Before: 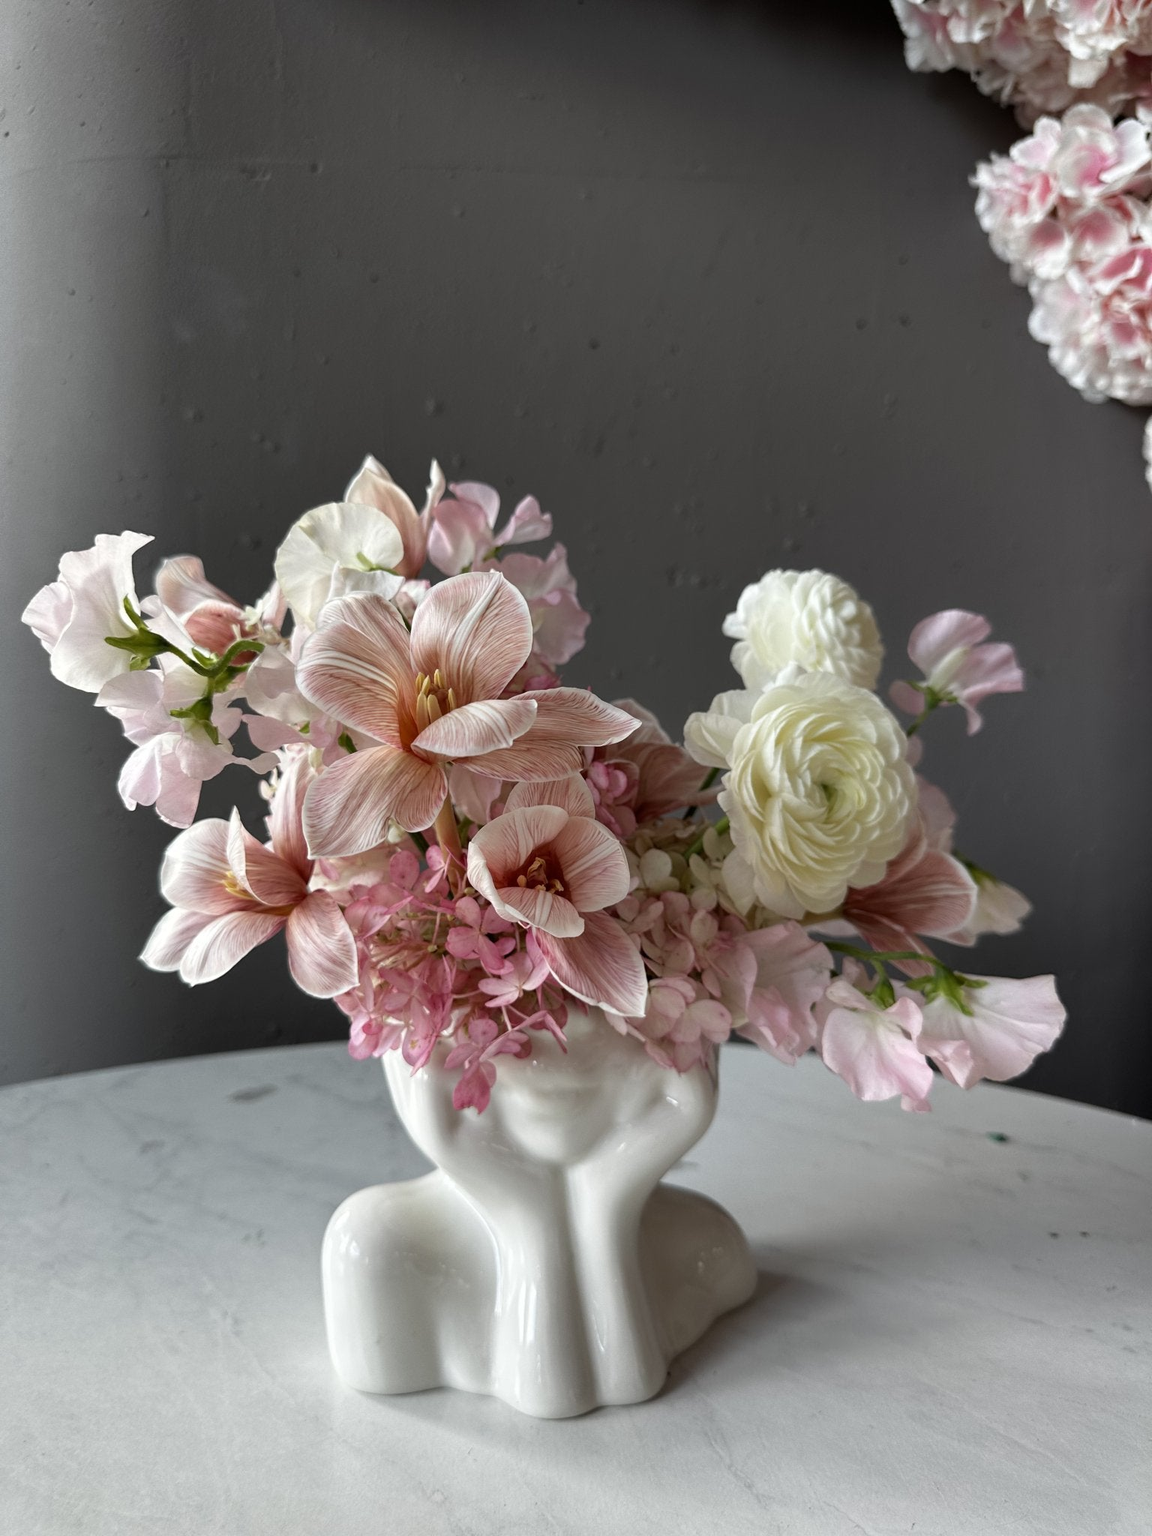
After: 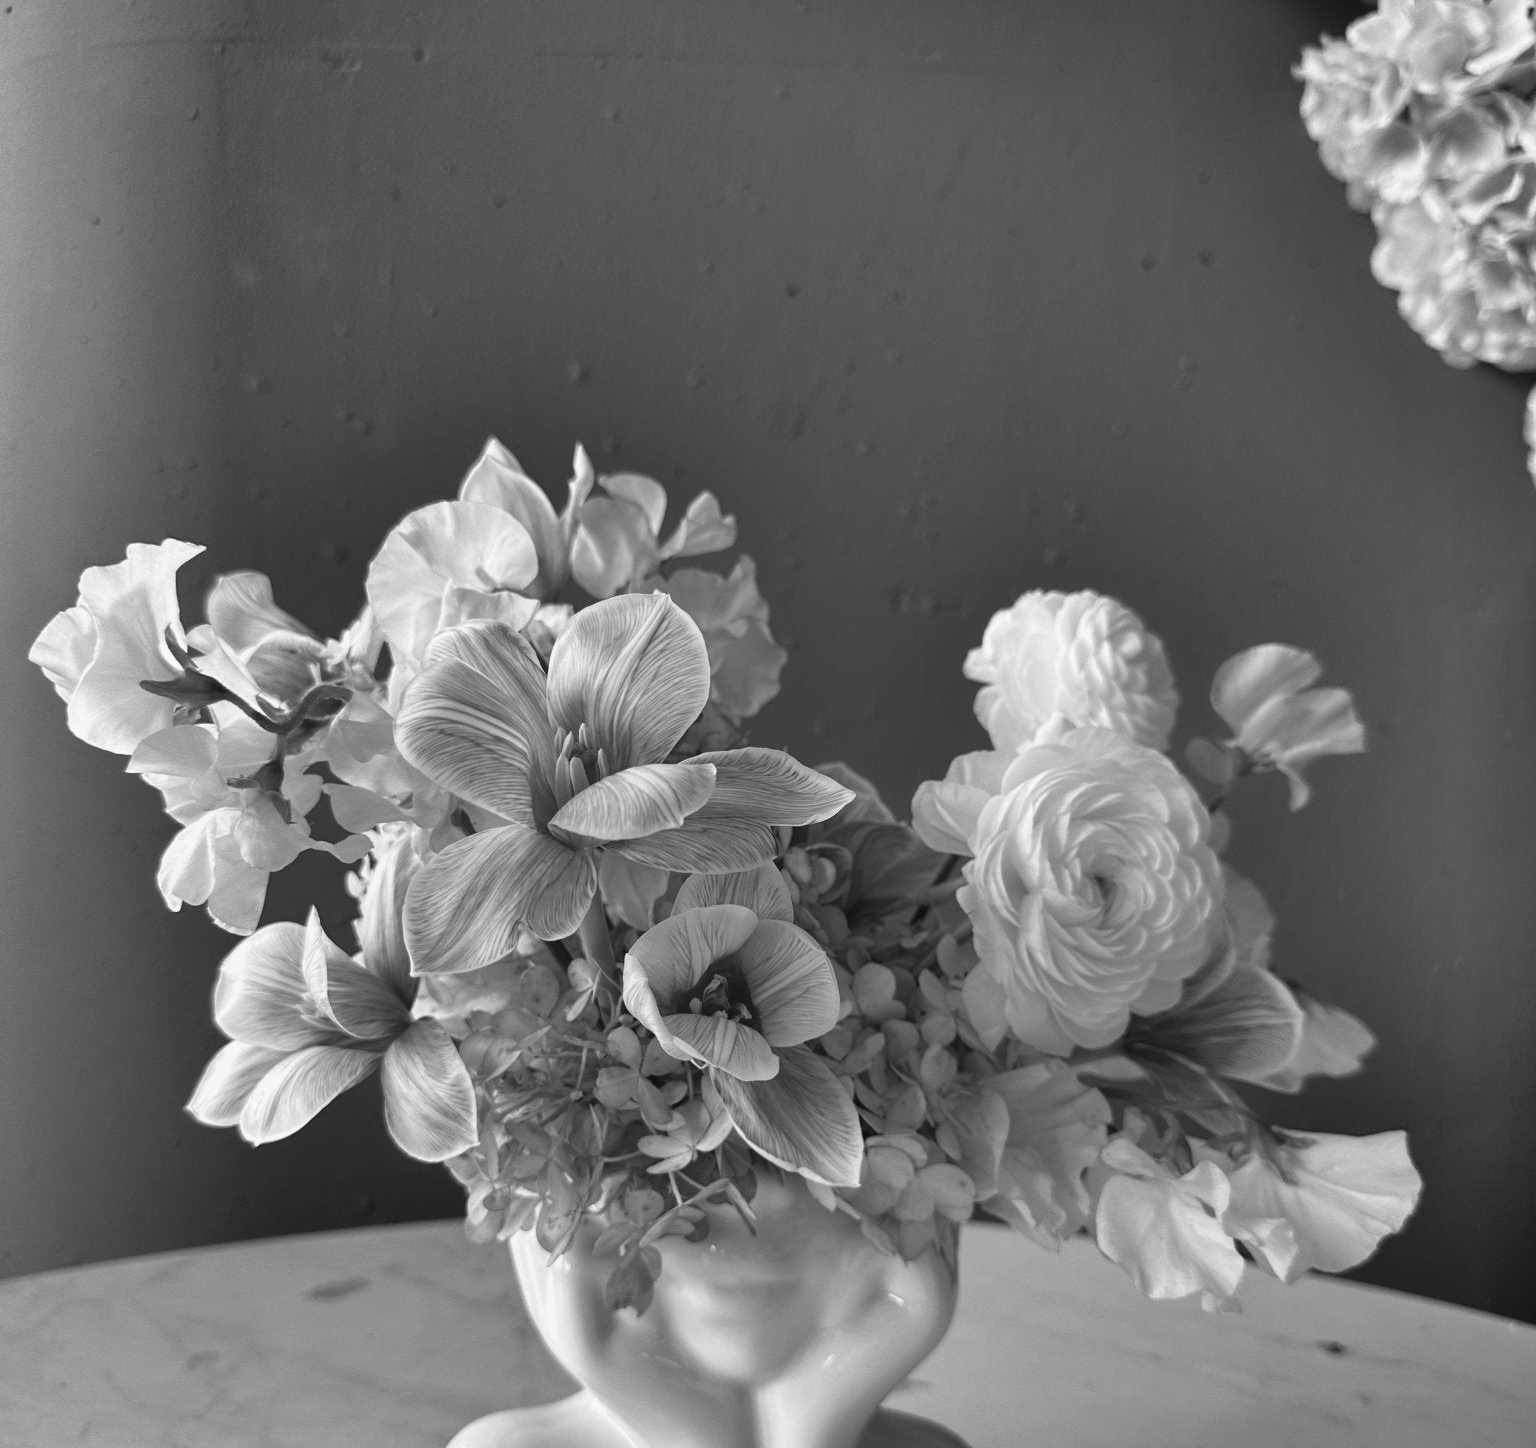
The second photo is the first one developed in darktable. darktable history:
color balance rgb: shadows lift › chroma 2%, shadows lift › hue 250°, power › hue 326.4°, highlights gain › chroma 2%, highlights gain › hue 64.8°, global offset › luminance 0.5%, global offset › hue 58.8°, perceptual saturation grading › highlights -25%, perceptual saturation grading › shadows 30%, global vibrance 15%
crop and rotate: top 8.293%, bottom 20.996%
monochrome: a -35.87, b 49.73, size 1.7
velvia: on, module defaults
shadows and highlights: shadows 60, soften with gaussian
